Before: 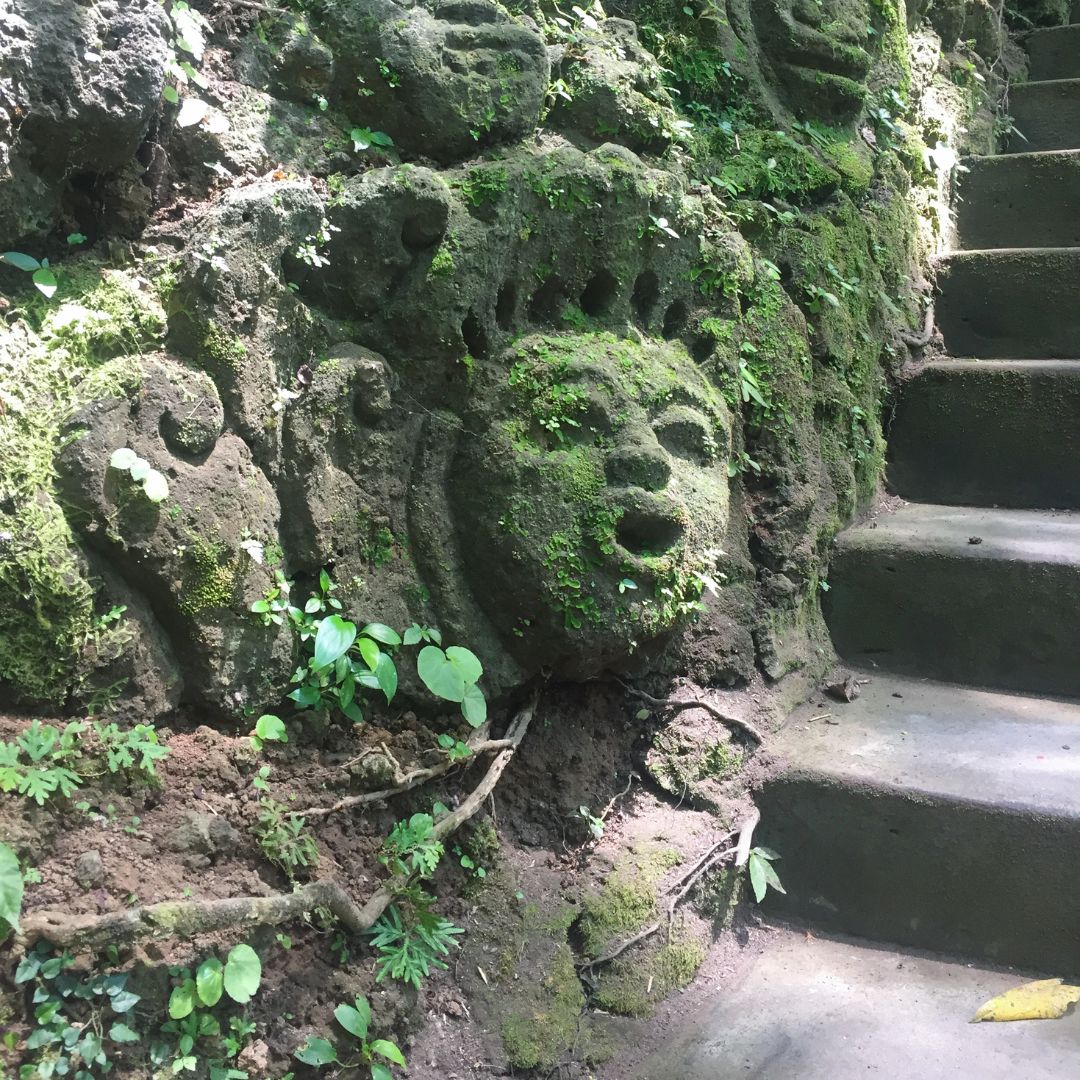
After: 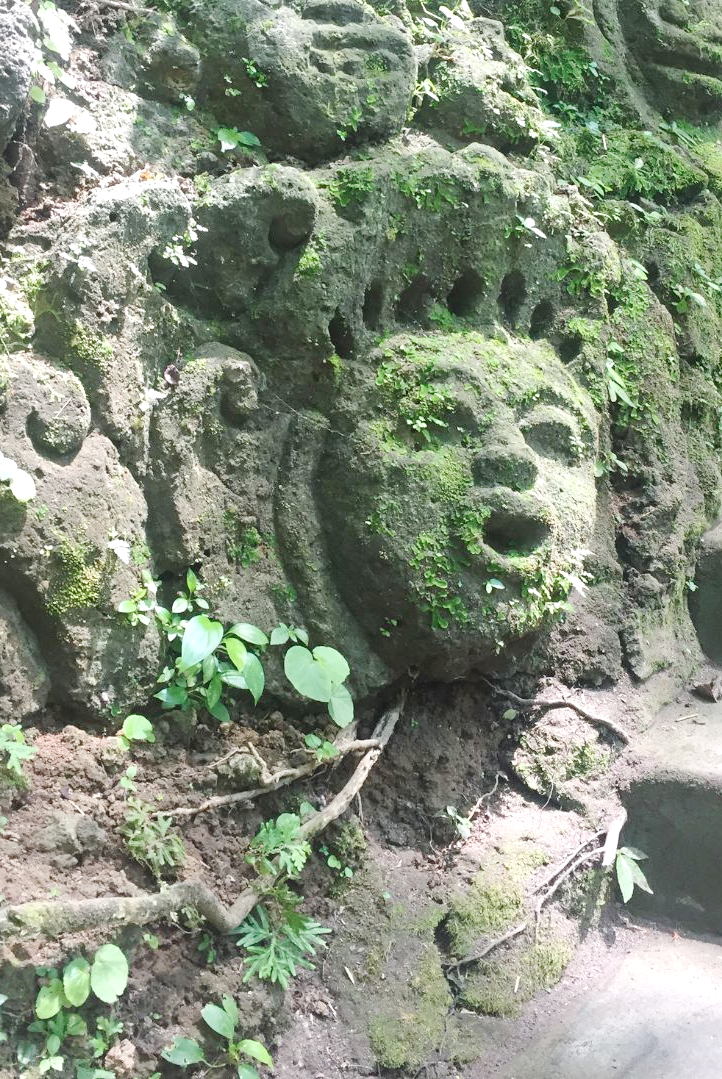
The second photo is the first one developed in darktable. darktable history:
crop and rotate: left 12.396%, right 20.696%
base curve: curves: ch0 [(0, 0) (0.158, 0.273) (0.879, 0.895) (1, 1)], preserve colors none
shadows and highlights: radius 47.04, white point adjustment 6.69, compress 79.98%, soften with gaussian
